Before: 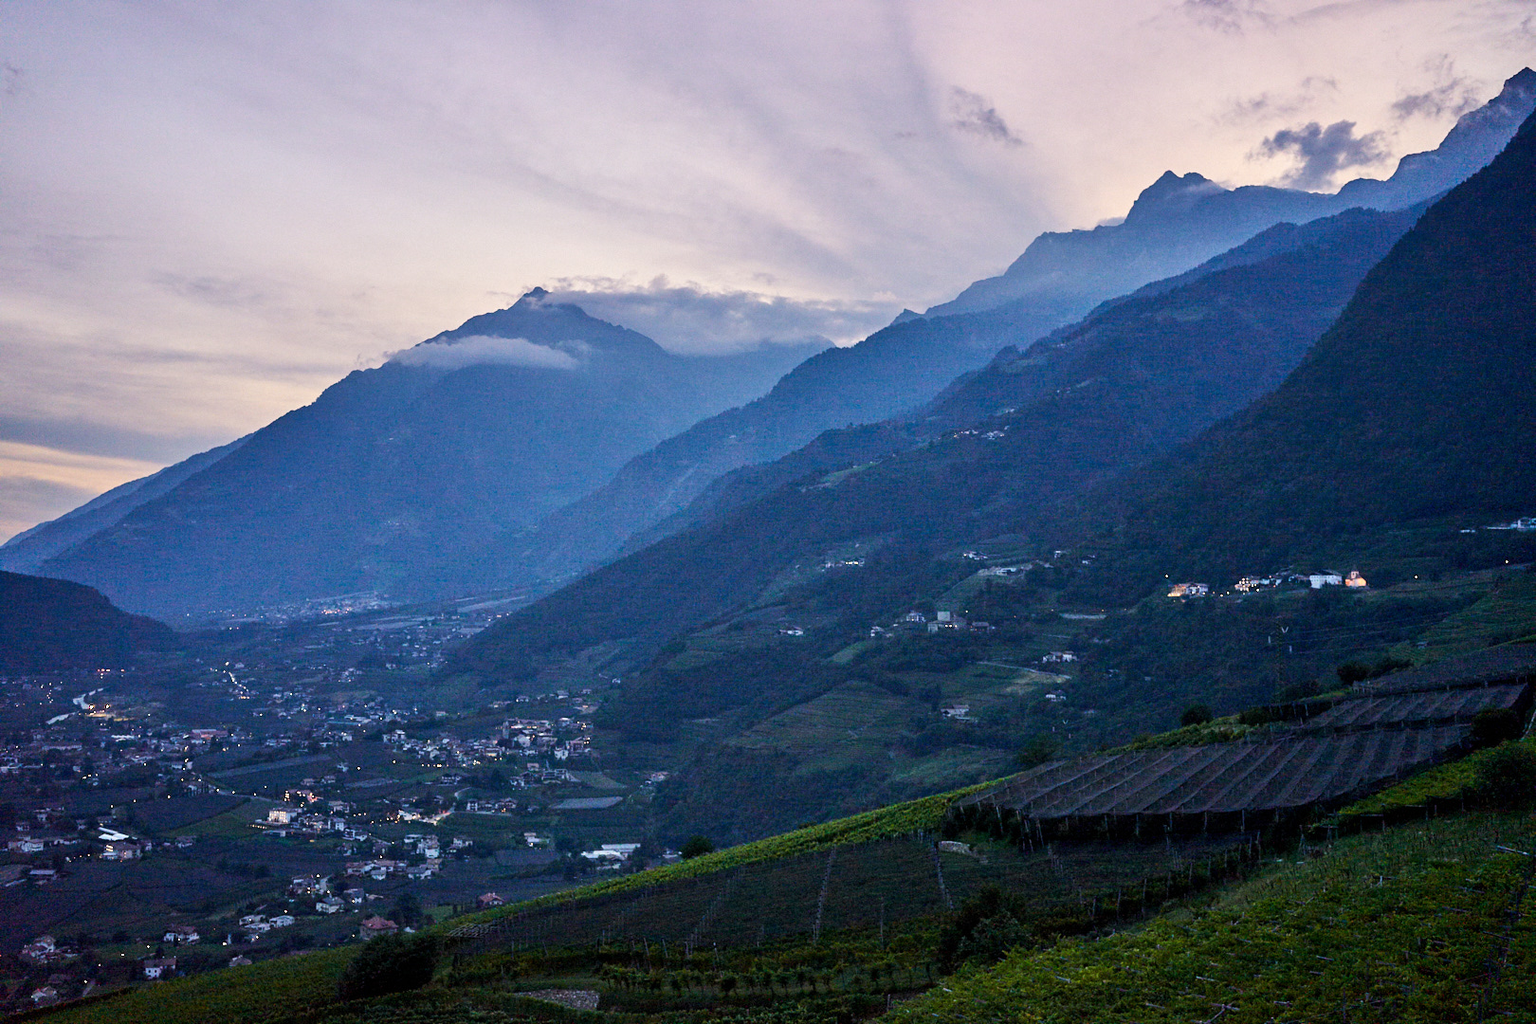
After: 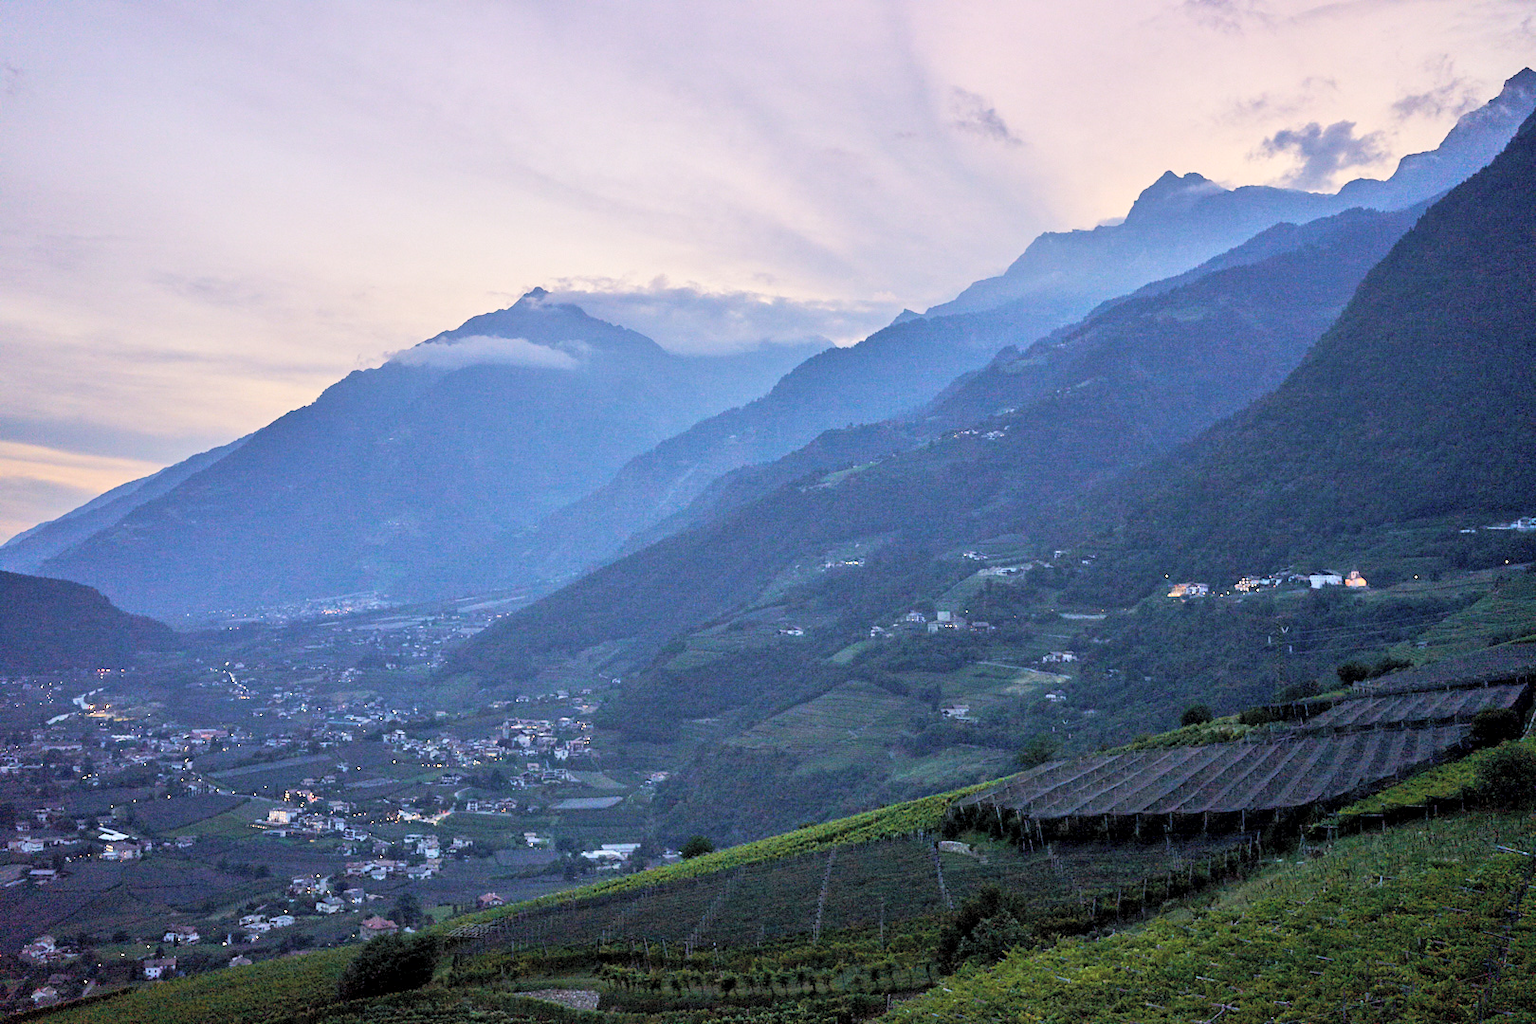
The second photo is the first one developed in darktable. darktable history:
exposure: black level correction 0.001, compensate highlight preservation false
contrast brightness saturation: brightness 0.28
